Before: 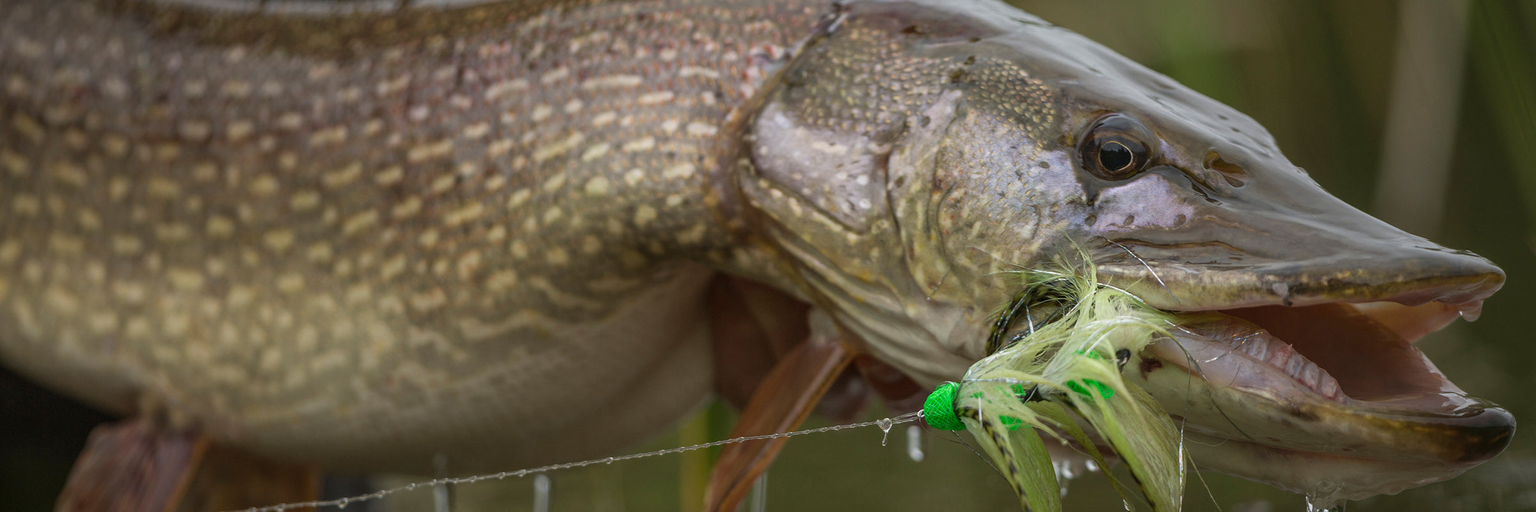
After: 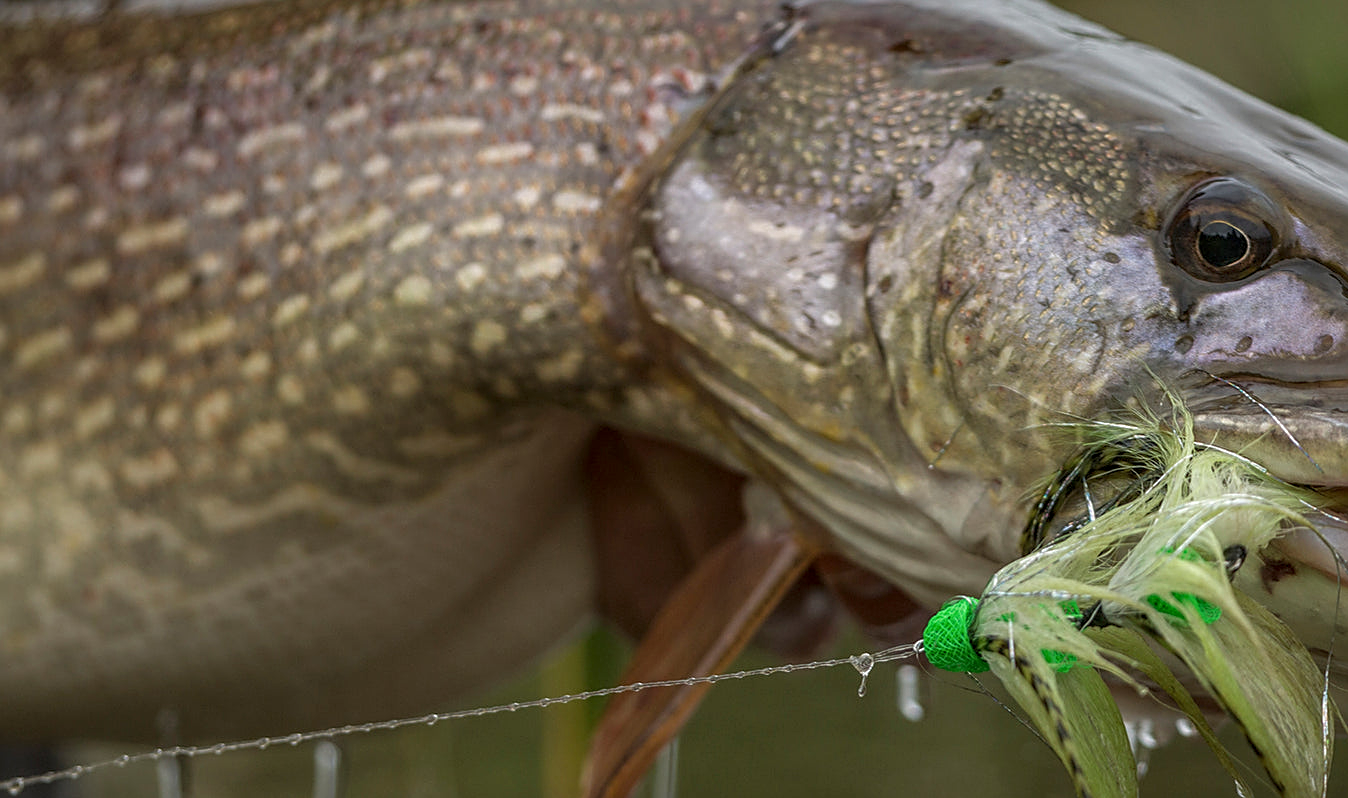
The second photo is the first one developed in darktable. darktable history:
crop: left 21.674%, right 22.086%
tone curve: curves: ch0 [(0, 0) (0.077, 0.082) (0.765, 0.73) (1, 1)]
local contrast: on, module defaults
sharpen: on, module defaults
